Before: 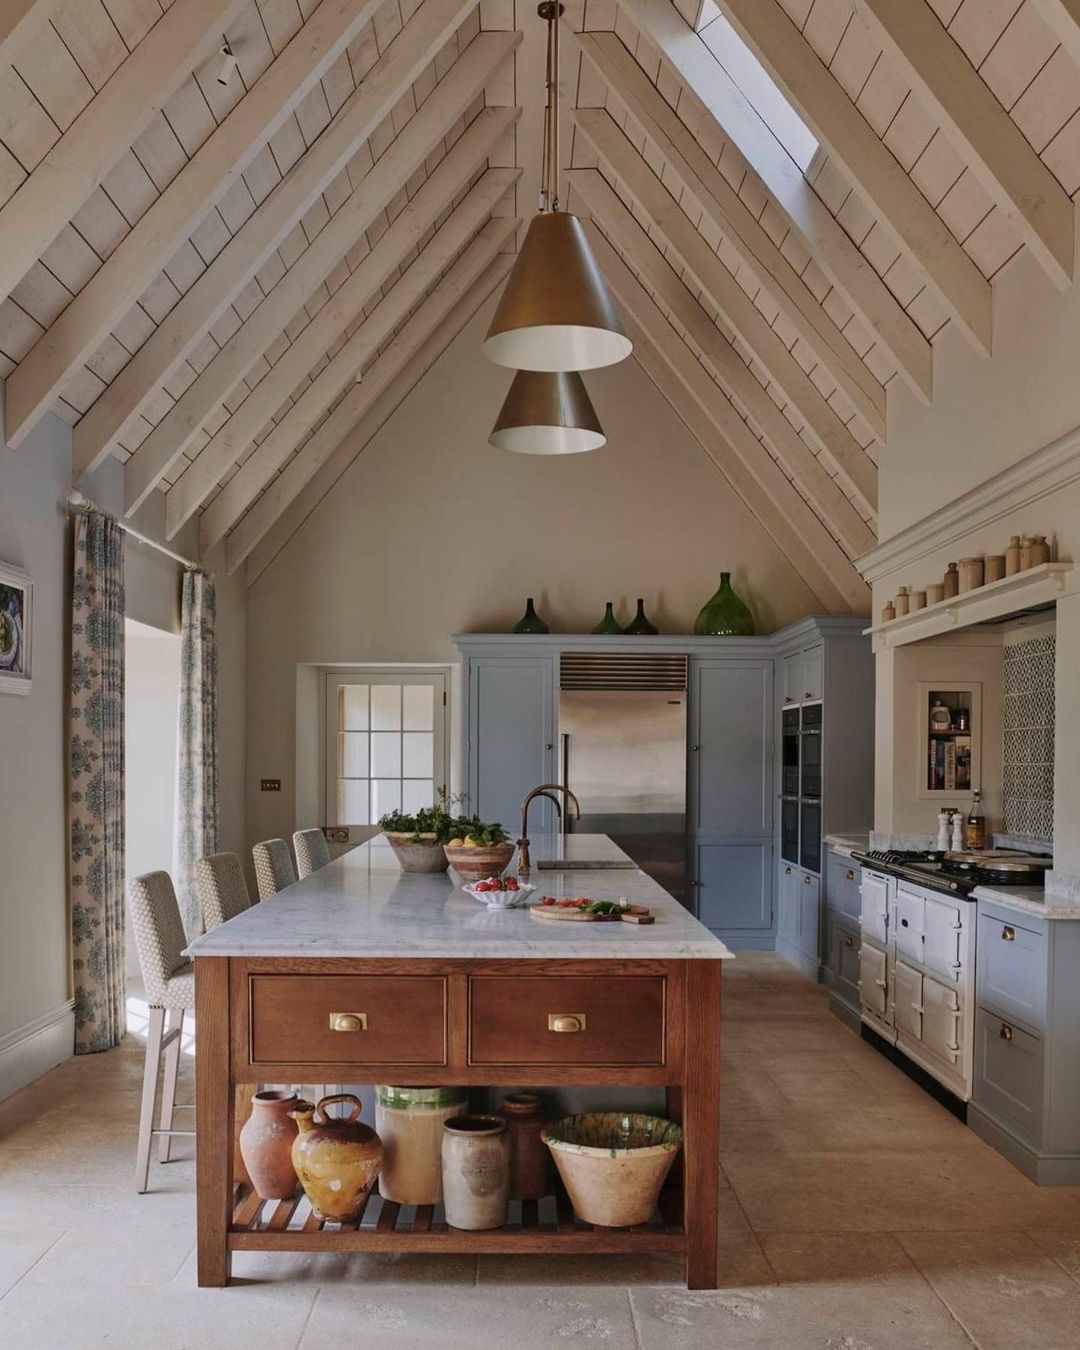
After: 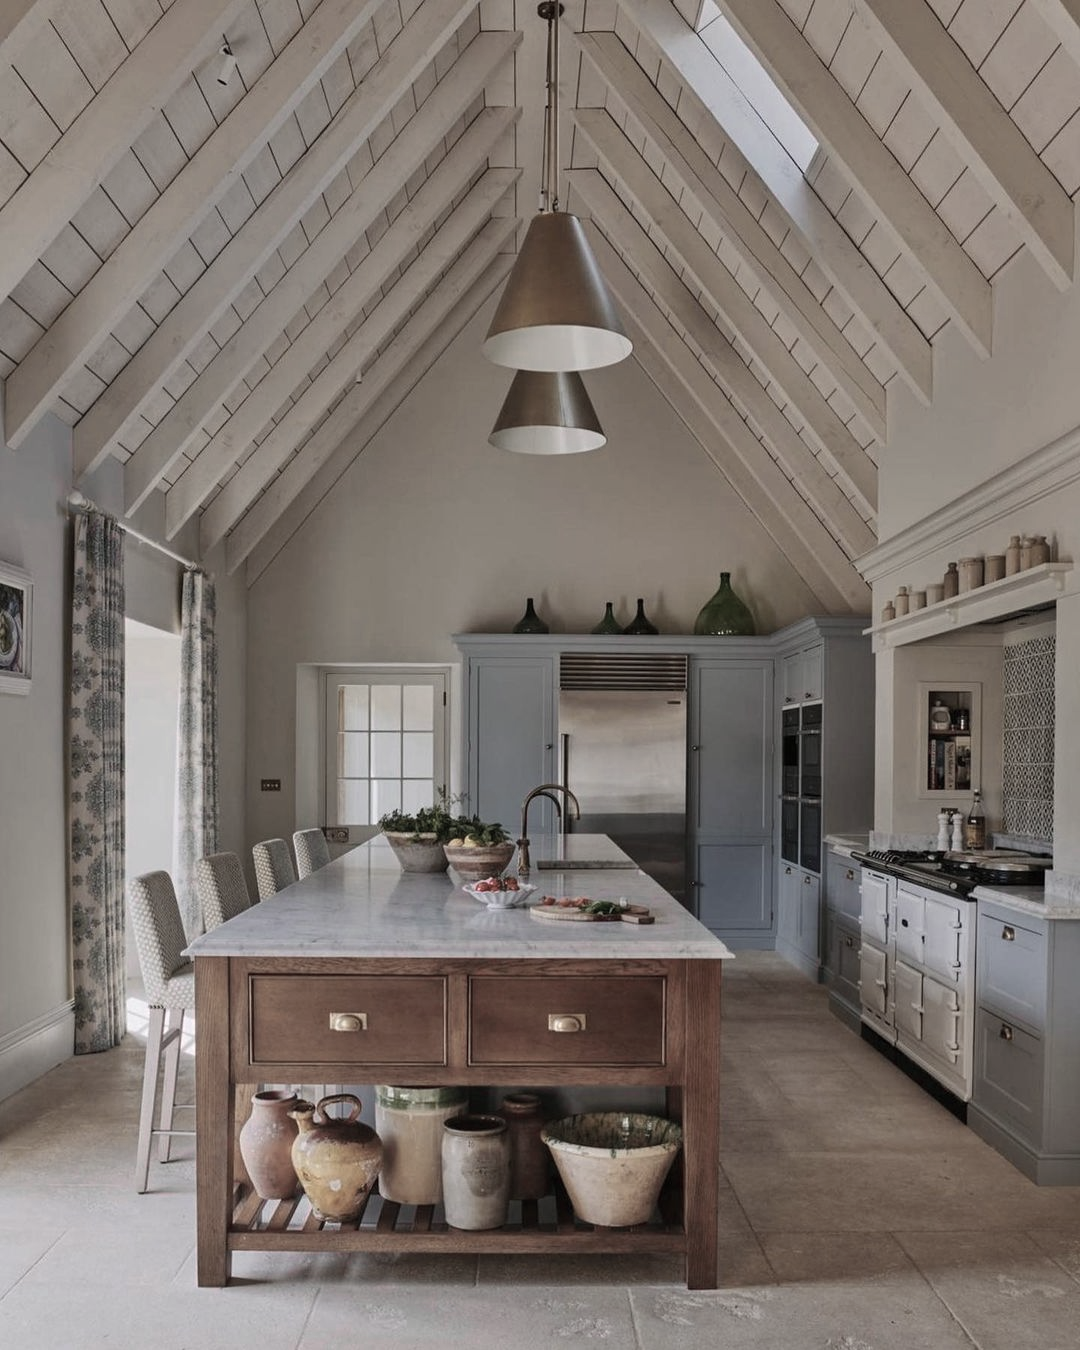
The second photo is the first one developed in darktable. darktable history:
color zones: curves: ch0 [(0, 0.6) (0.129, 0.585) (0.193, 0.596) (0.429, 0.5) (0.571, 0.5) (0.714, 0.5) (0.857, 0.5) (1, 0.6)]; ch1 [(0, 0.453) (0.112, 0.245) (0.213, 0.252) (0.429, 0.233) (0.571, 0.231) (0.683, 0.242) (0.857, 0.296) (1, 0.453)]
